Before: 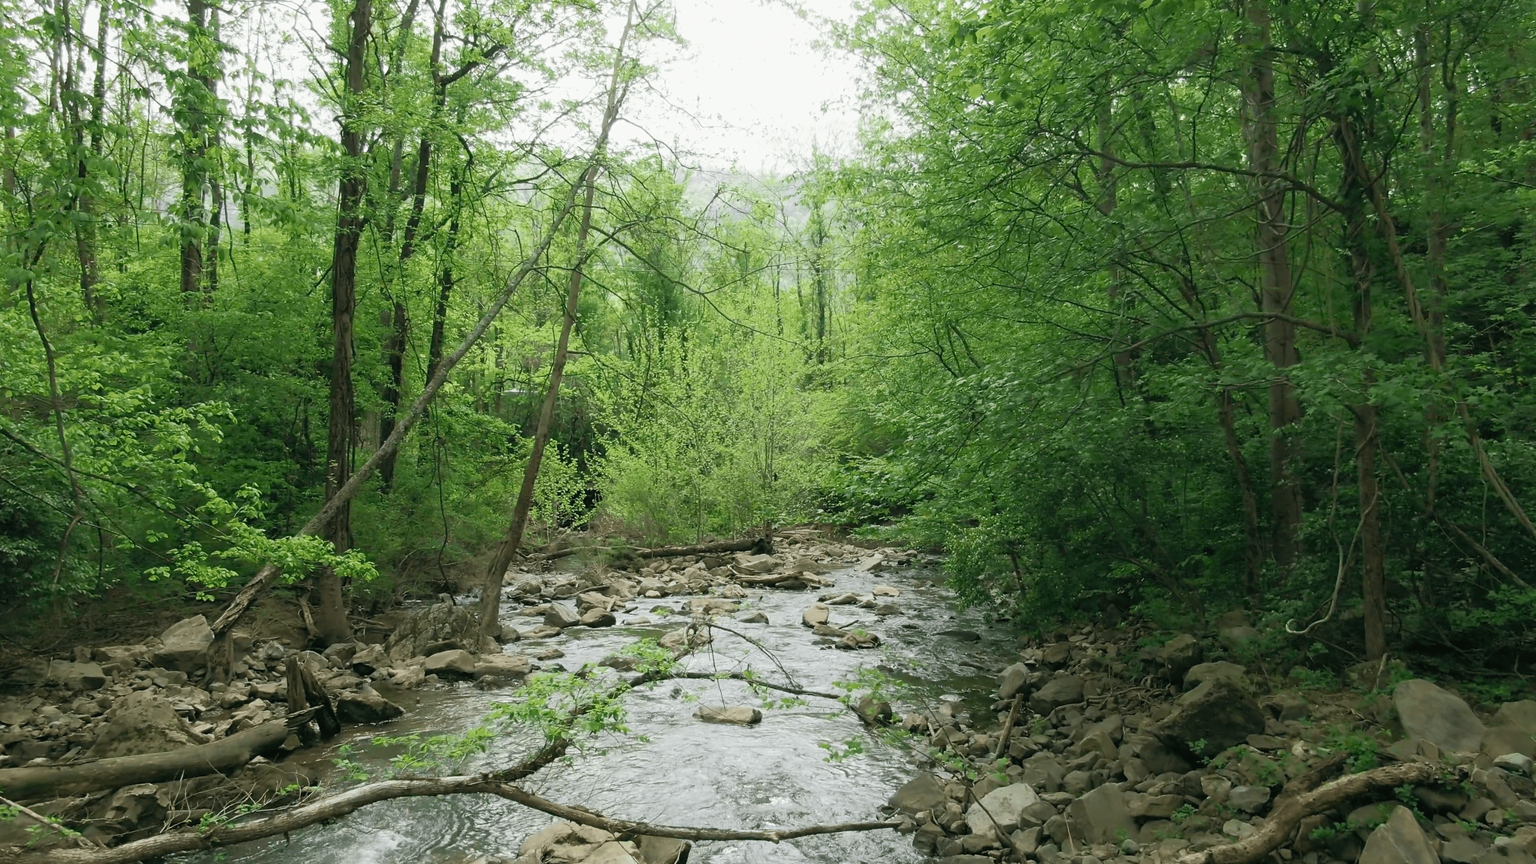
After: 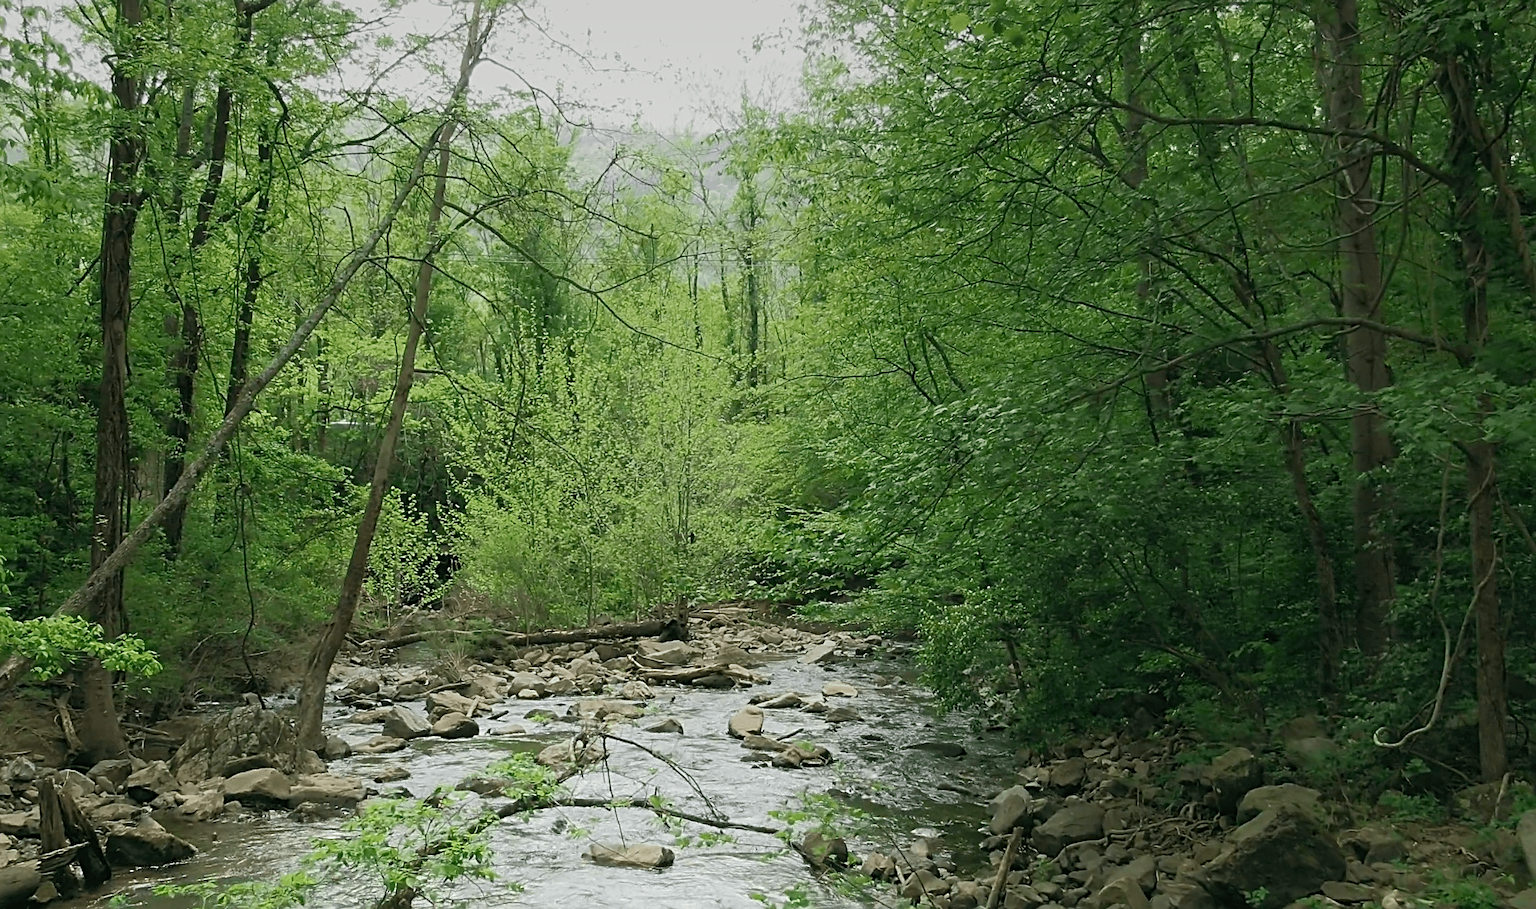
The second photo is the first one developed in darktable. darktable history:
sharpen: radius 3.119
crop: left 16.768%, top 8.653%, right 8.362%, bottom 12.485%
graduated density: on, module defaults
